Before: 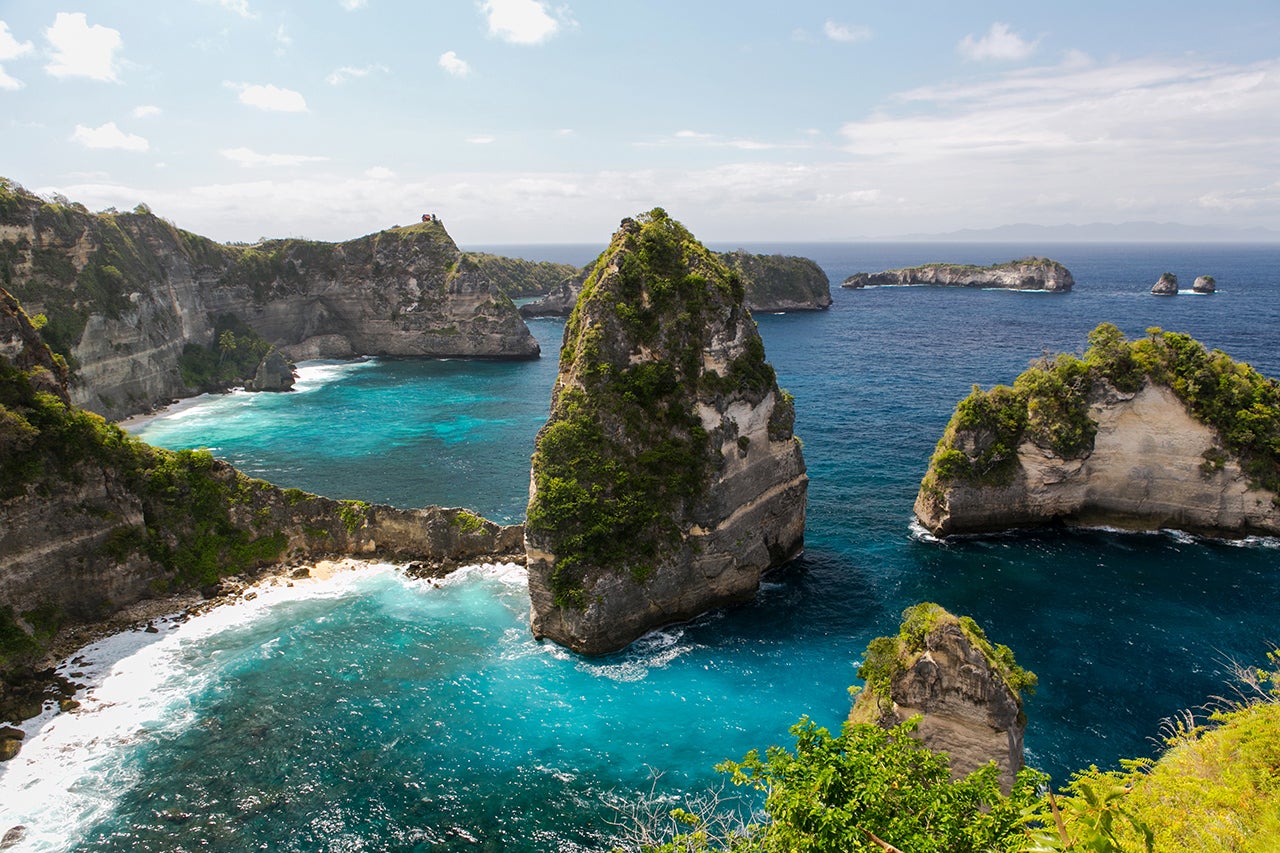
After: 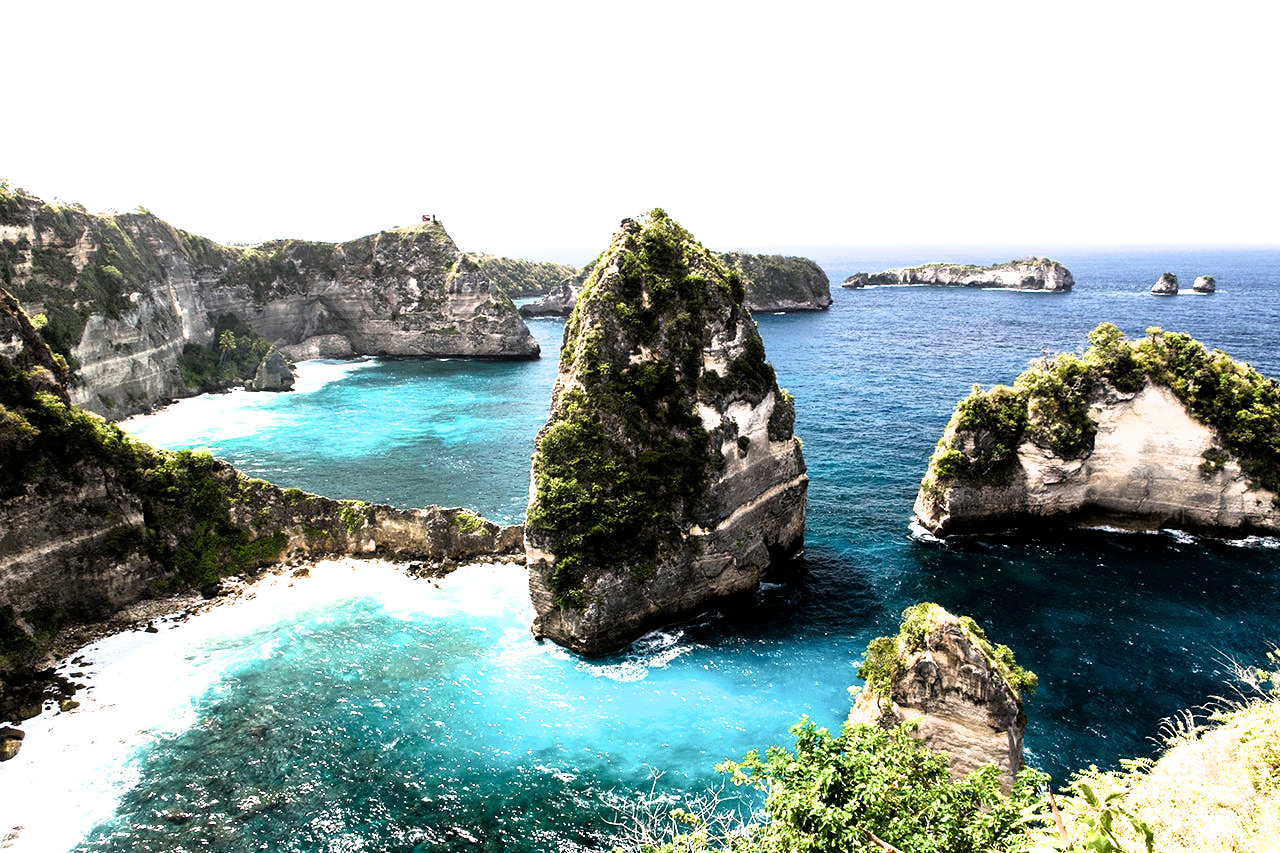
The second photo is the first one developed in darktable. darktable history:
filmic rgb: black relative exposure -8.2 EV, white relative exposure 2.21 EV, hardness 7.11, latitude 86.32%, contrast 1.683, highlights saturation mix -3.82%, shadows ↔ highlights balance -2.84%
exposure: black level correction 0, exposure 0.95 EV, compensate highlight preservation false
